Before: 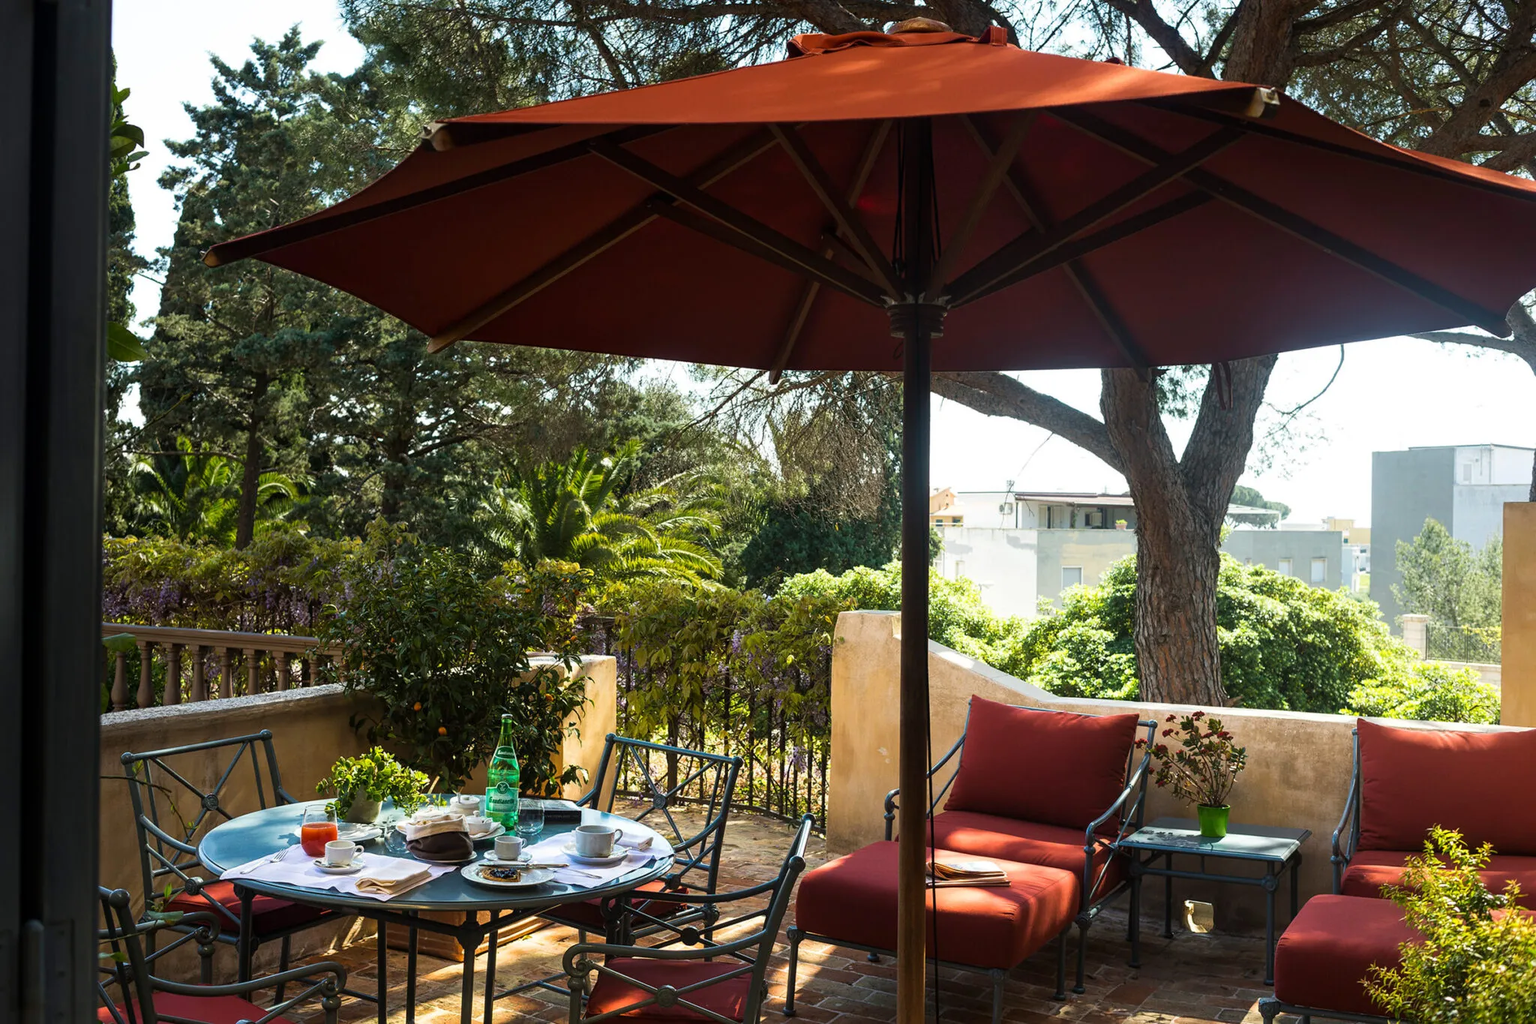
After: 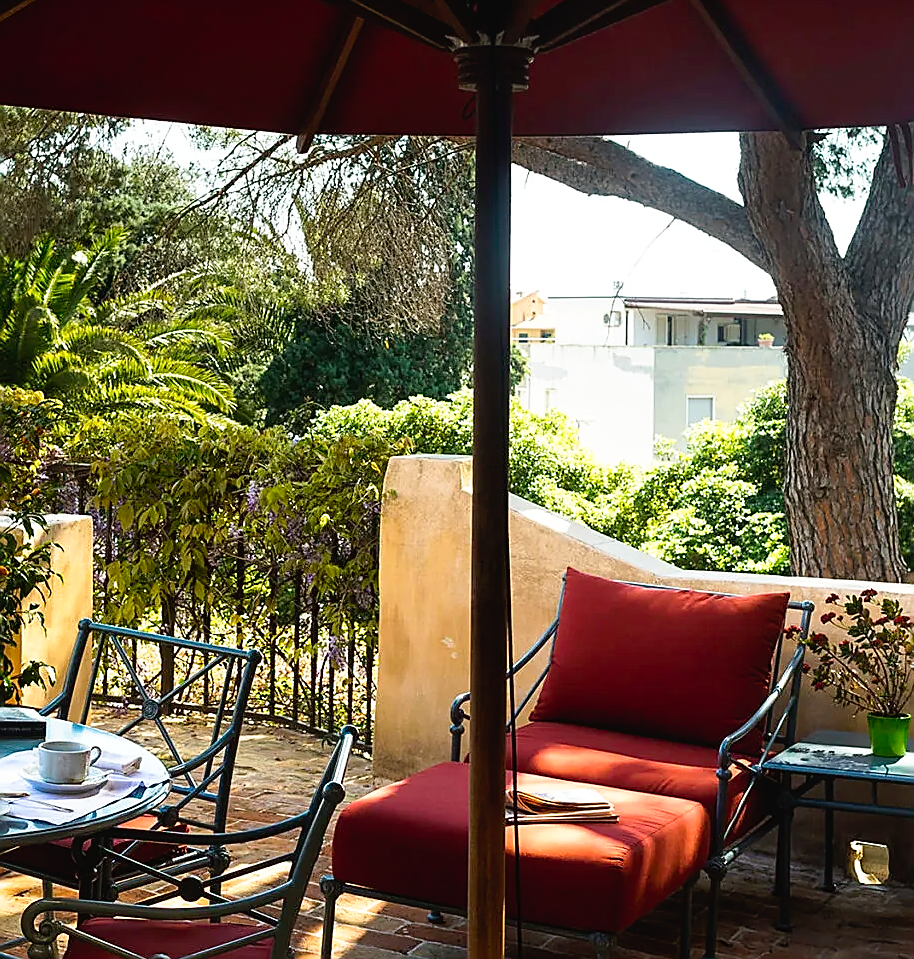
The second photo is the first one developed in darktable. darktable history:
sharpen: radius 1.424, amount 1.262, threshold 0.614
crop: left 35.638%, top 26.305%, right 19.695%, bottom 3.428%
contrast brightness saturation: saturation 0.1
tone curve: curves: ch0 [(0, 0) (0.003, 0.022) (0.011, 0.025) (0.025, 0.025) (0.044, 0.029) (0.069, 0.042) (0.1, 0.068) (0.136, 0.118) (0.177, 0.176) (0.224, 0.233) (0.277, 0.299) (0.335, 0.371) (0.399, 0.448) (0.468, 0.526) (0.543, 0.605) (0.623, 0.684) (0.709, 0.775) (0.801, 0.869) (0.898, 0.957) (1, 1)], preserve colors none
